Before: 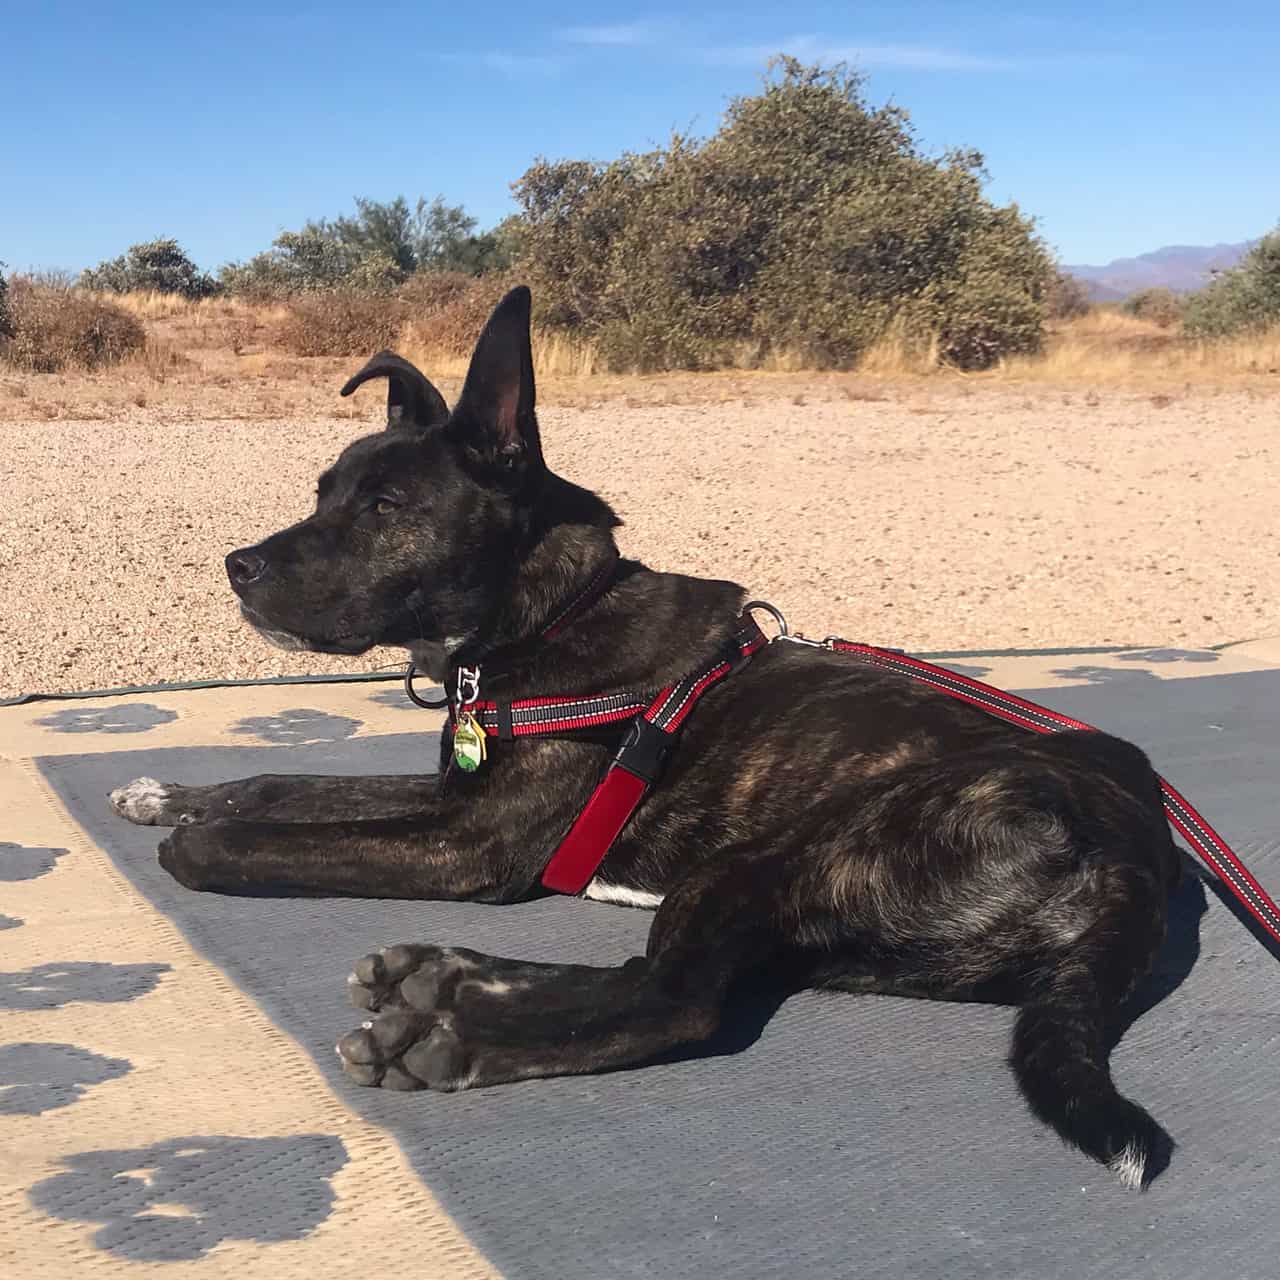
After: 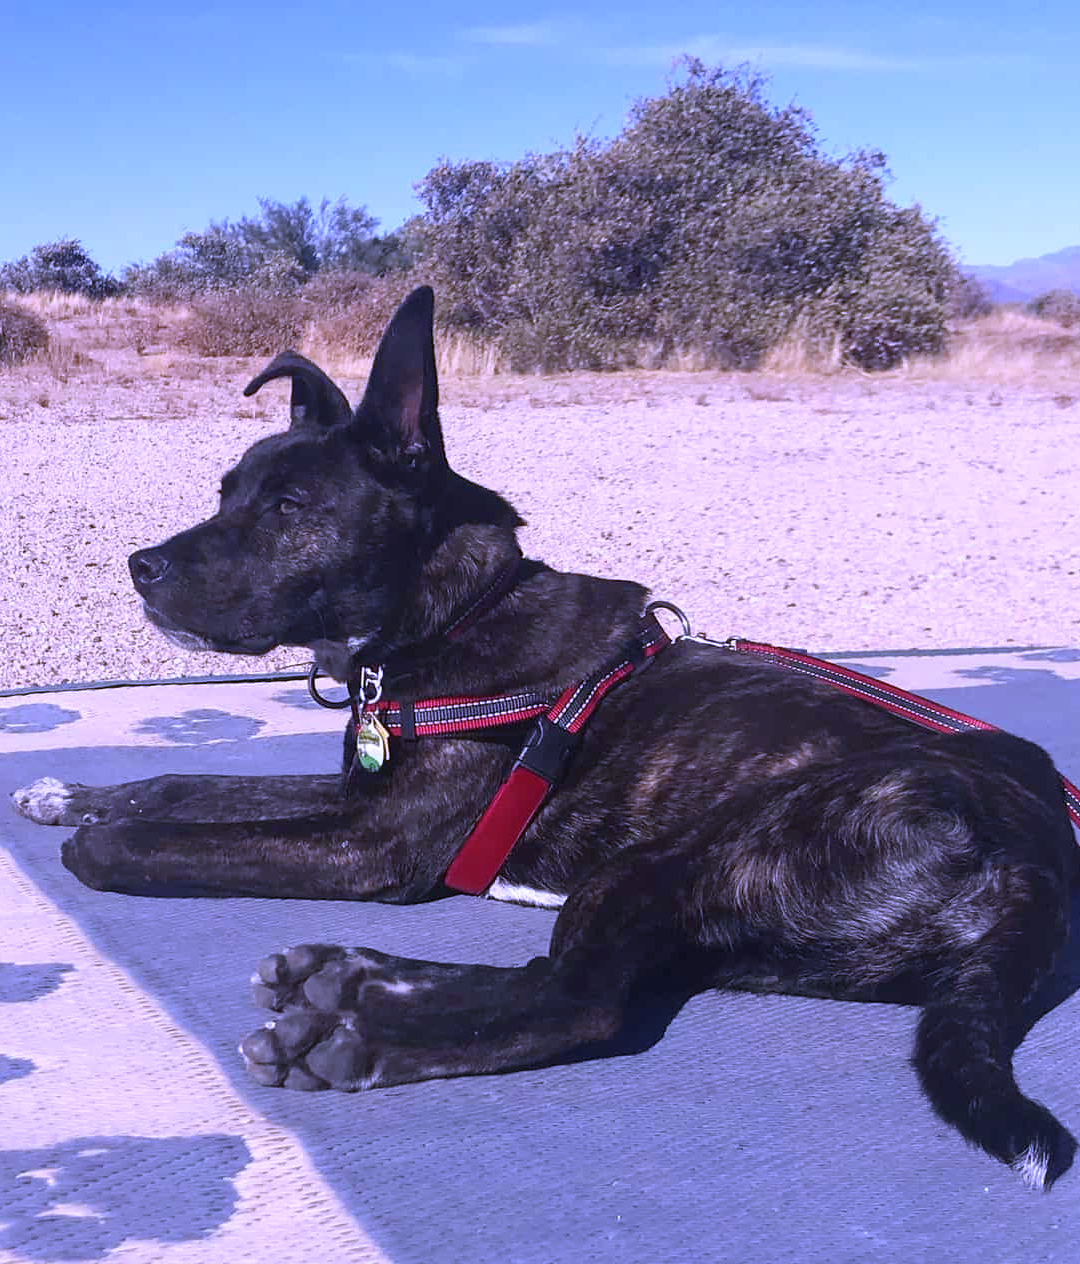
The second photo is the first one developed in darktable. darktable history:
white balance: red 0.98, blue 1.61
crop: left 7.598%, right 7.873%
contrast brightness saturation: saturation -0.05
